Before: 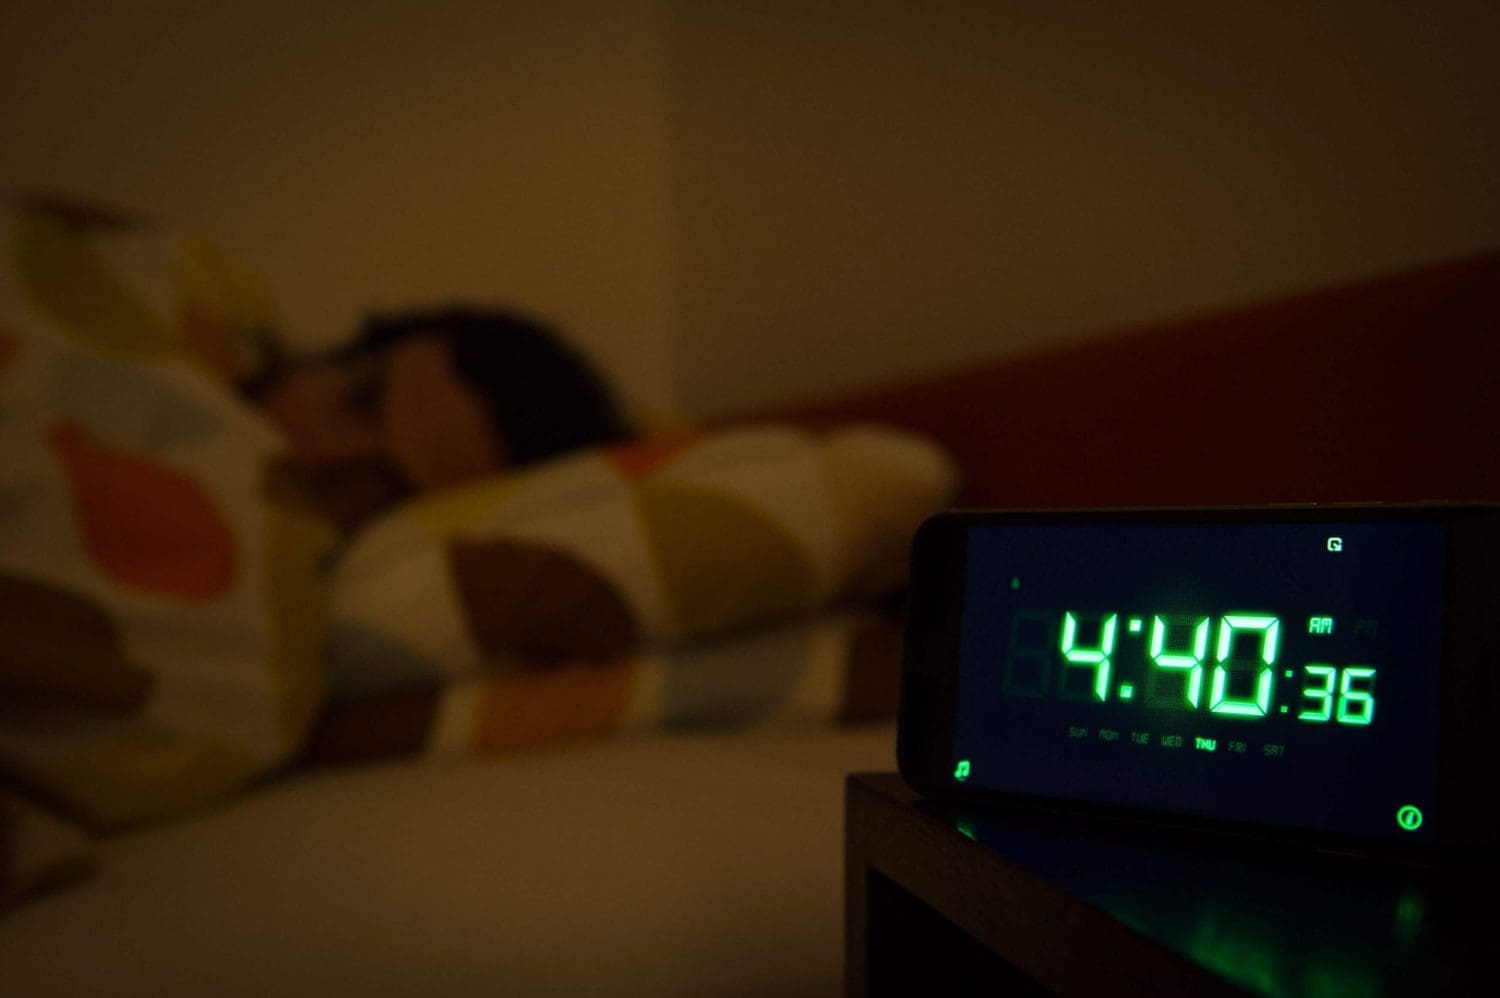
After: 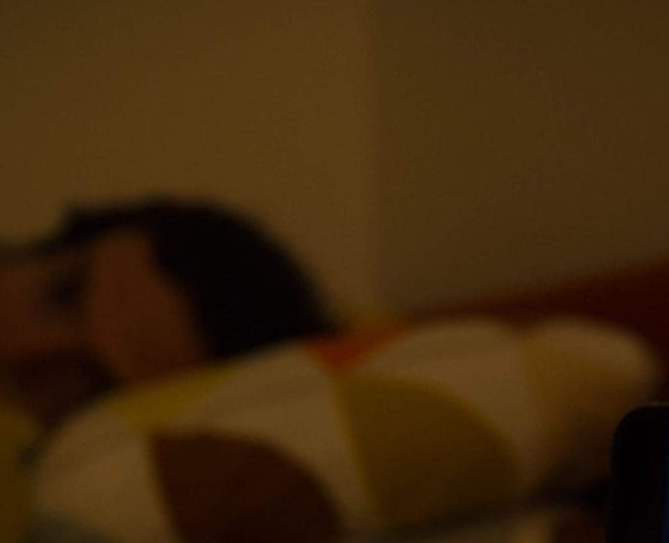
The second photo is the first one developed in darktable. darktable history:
crop: left 19.906%, top 10.765%, right 35.471%, bottom 34.748%
